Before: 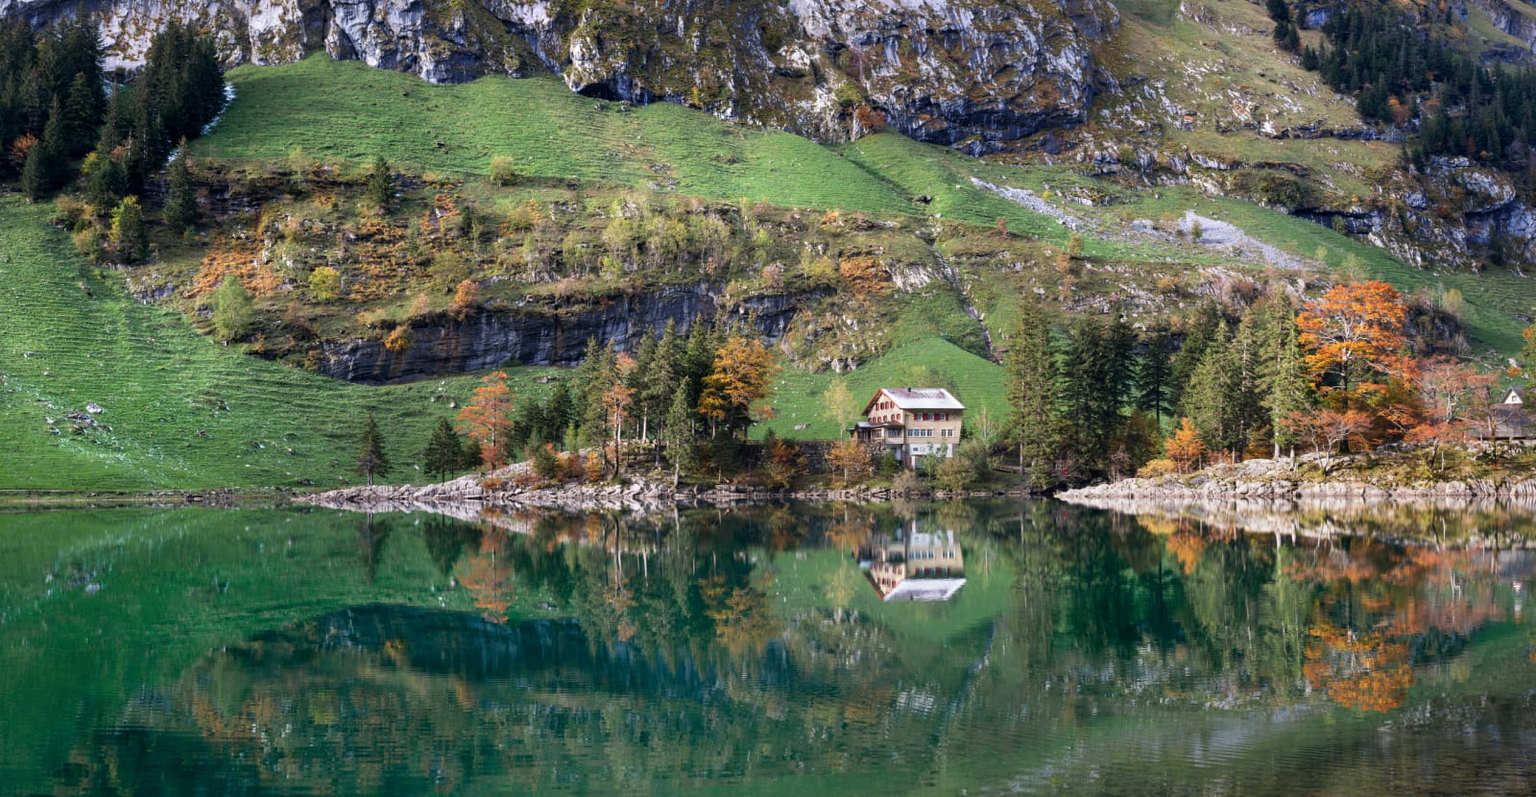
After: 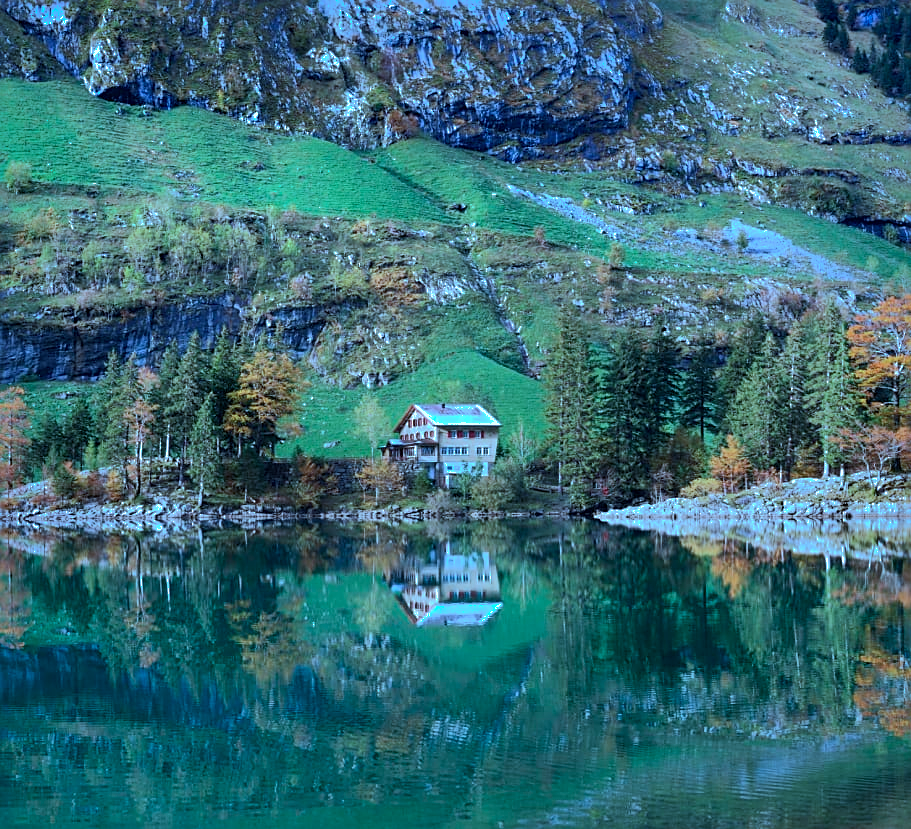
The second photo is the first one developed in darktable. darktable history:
exposure: compensate exposure bias true, compensate highlight preservation false
crop: left 31.505%, top 0.002%, right 11.513%
sharpen: on, module defaults
tone equalizer: on, module defaults
color calibration: gray › normalize channels true, illuminant custom, x 0.431, y 0.394, temperature 3123.57 K, gamut compression 0.014
shadows and highlights: shadows 25.06, highlights -69.04
